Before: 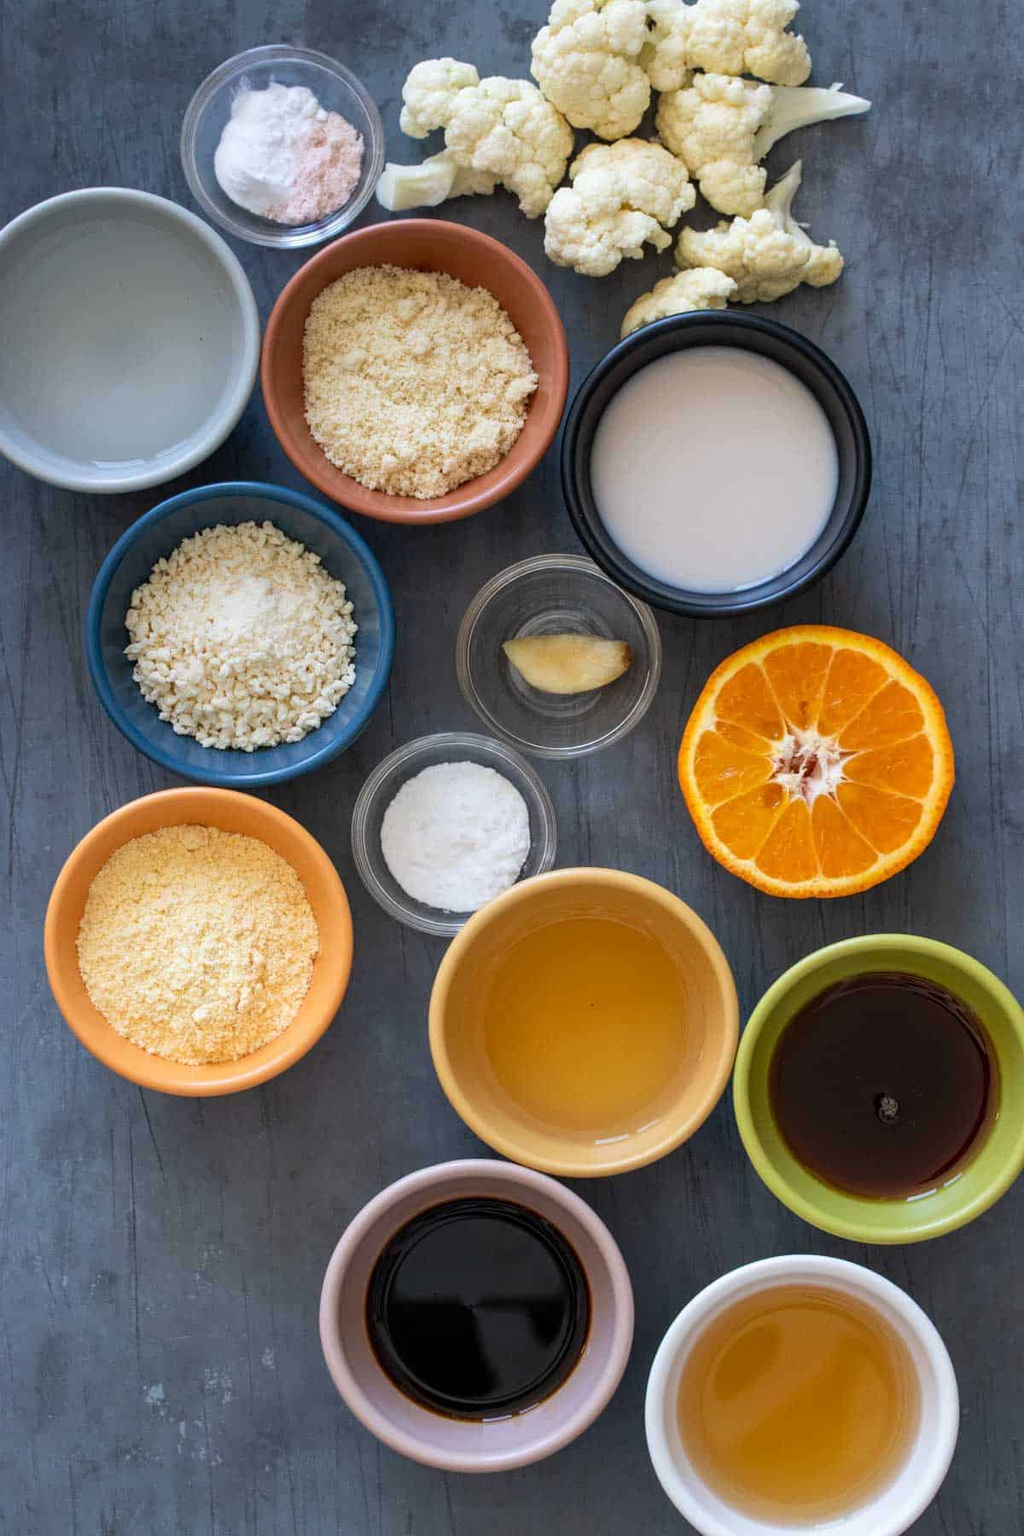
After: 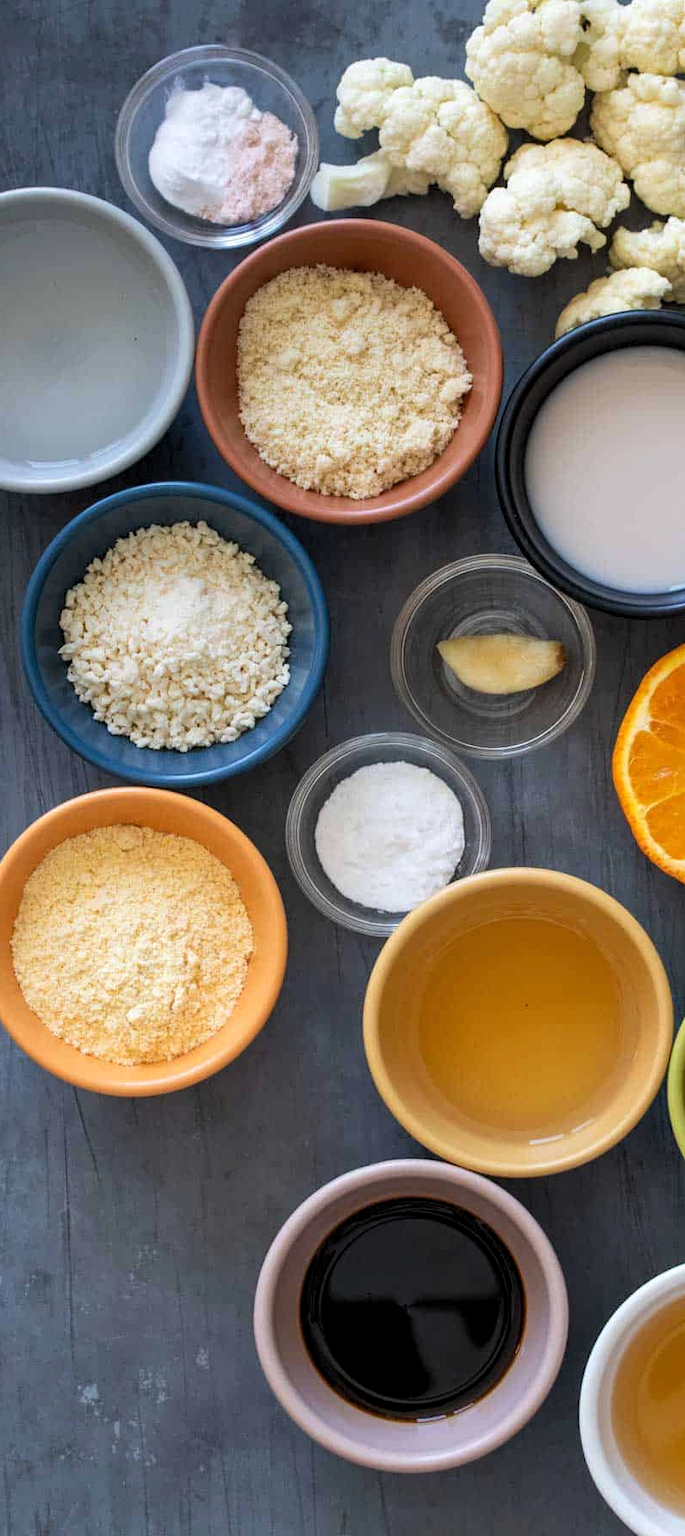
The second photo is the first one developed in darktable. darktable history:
crop and rotate: left 6.481%, right 26.596%
levels: levels [0.026, 0.507, 0.987]
